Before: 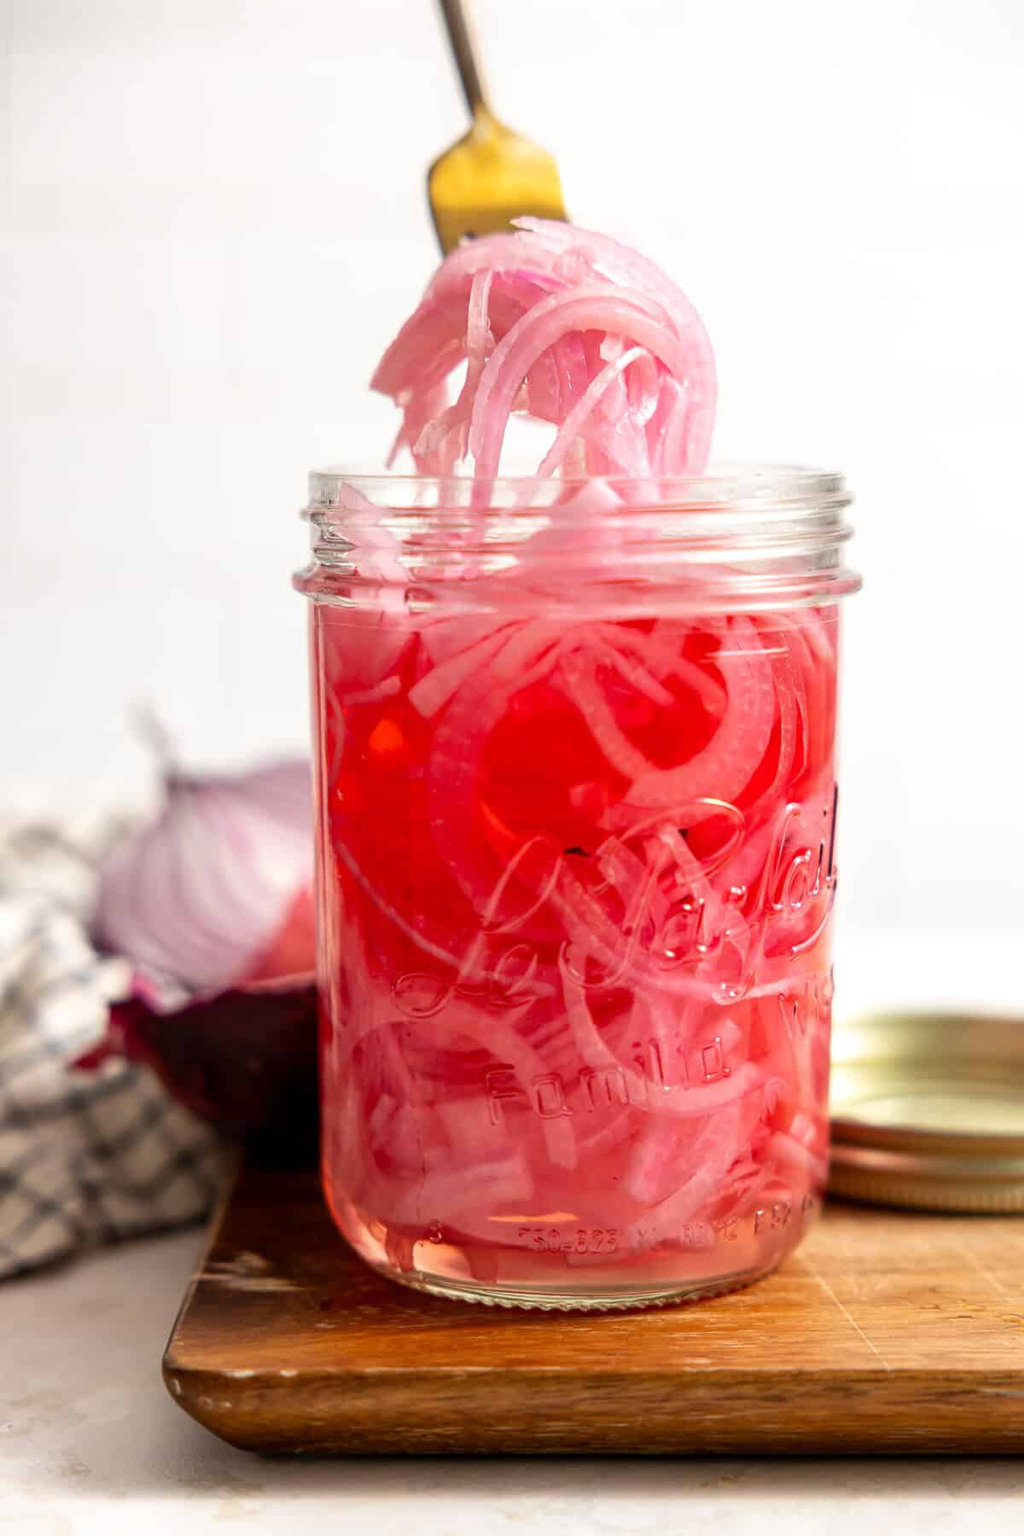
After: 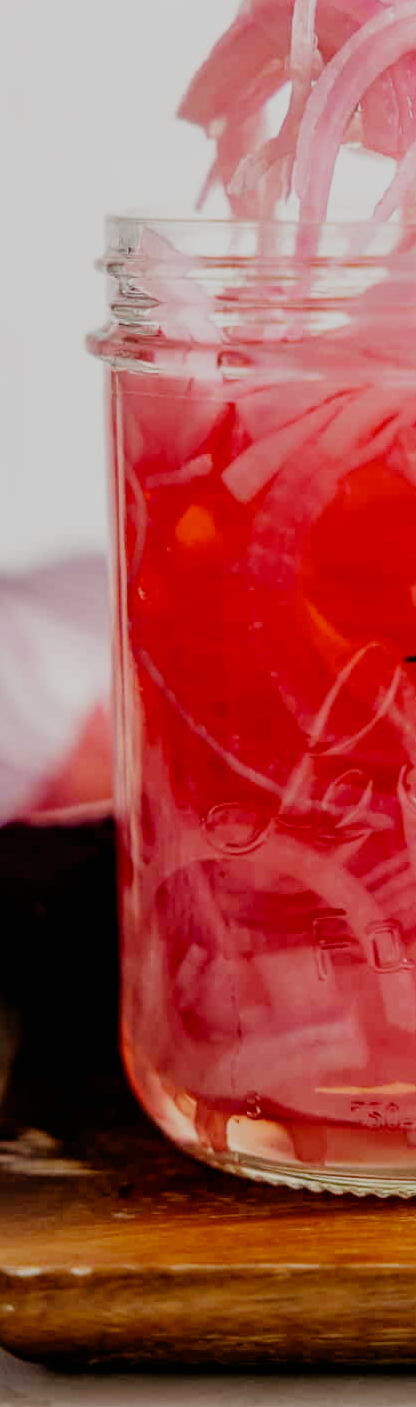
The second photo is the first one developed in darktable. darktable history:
crop and rotate: left 21.464%, top 18.803%, right 43.8%, bottom 2.978%
filmic rgb: black relative exposure -7.18 EV, white relative exposure 5.38 EV, hardness 3.02, preserve chrominance no, color science v3 (2019), use custom middle-gray values true, iterations of high-quality reconstruction 0
